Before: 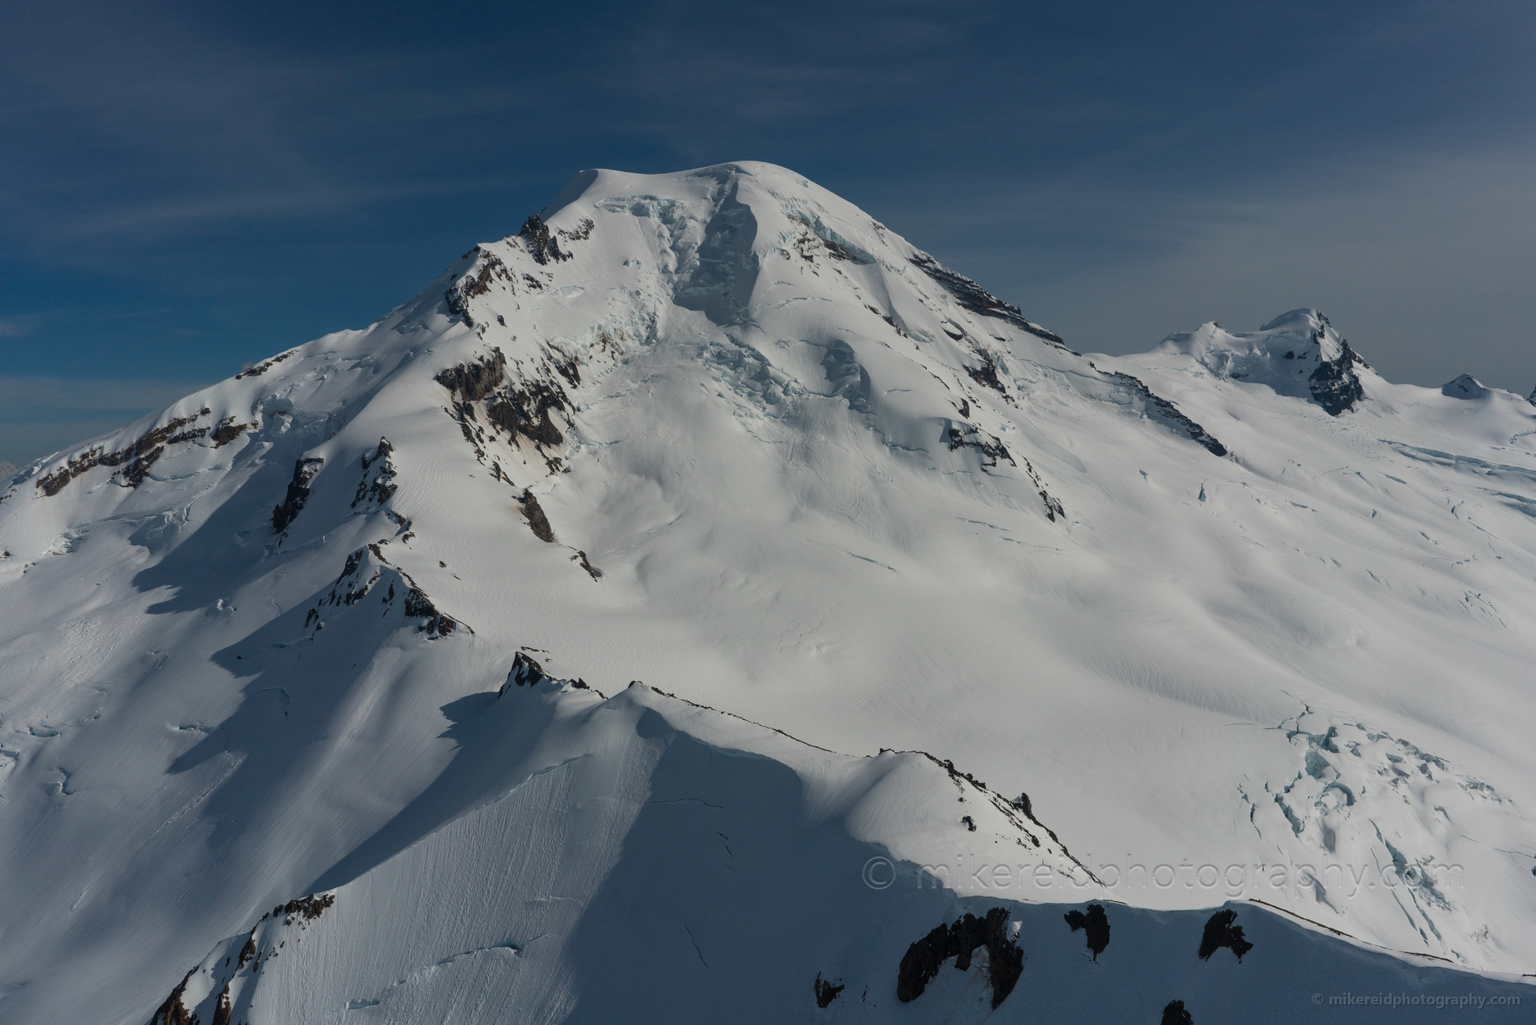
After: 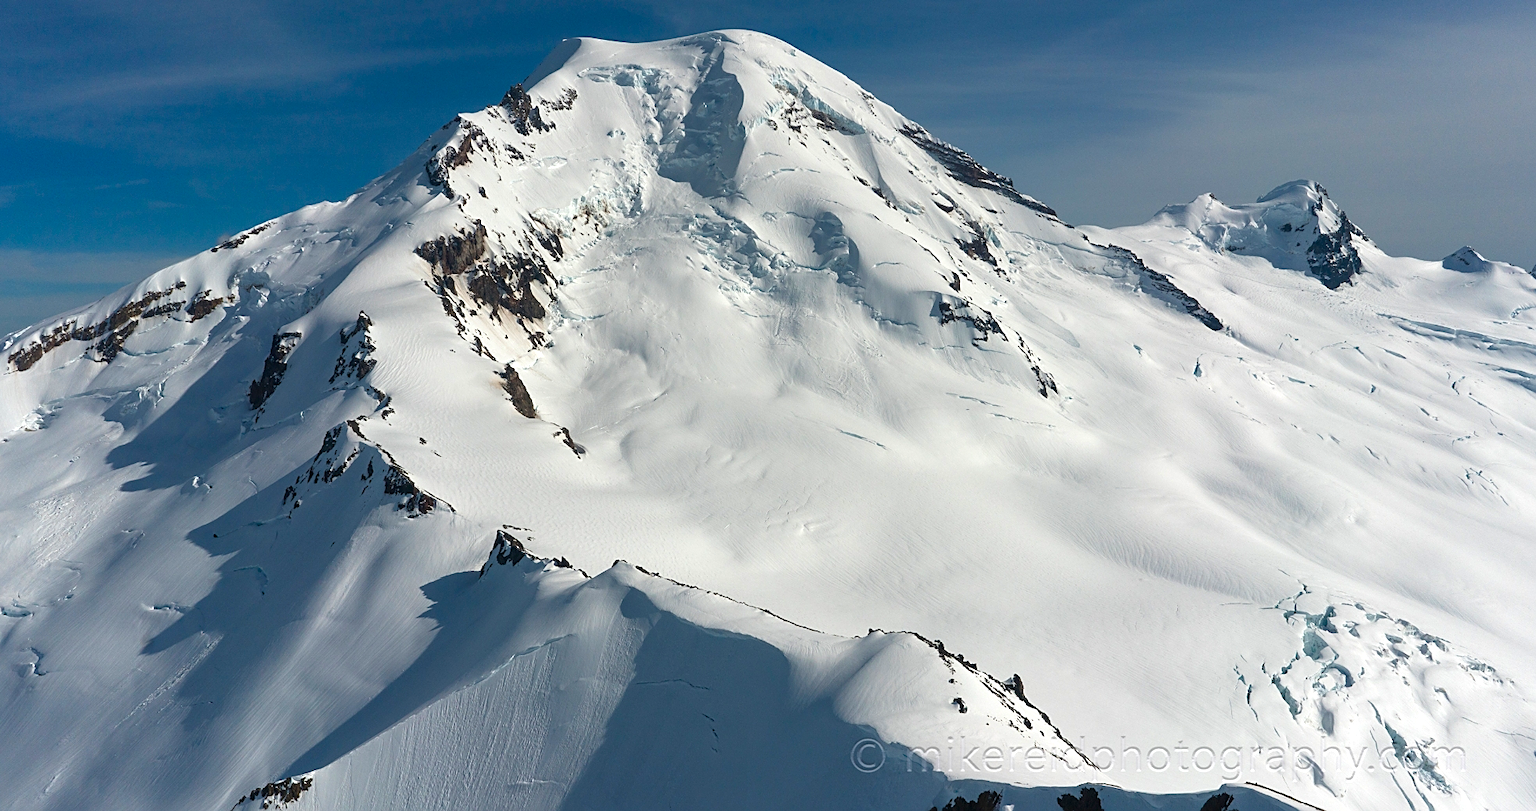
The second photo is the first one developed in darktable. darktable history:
crop and rotate: left 1.856%, top 12.96%, right 0.143%, bottom 9.34%
sharpen: on, module defaults
color balance rgb: perceptual saturation grading › global saturation 20%, perceptual saturation grading › highlights -25.686%, perceptual saturation grading › shadows 24.82%, perceptual brilliance grading › global brilliance 30.194%
